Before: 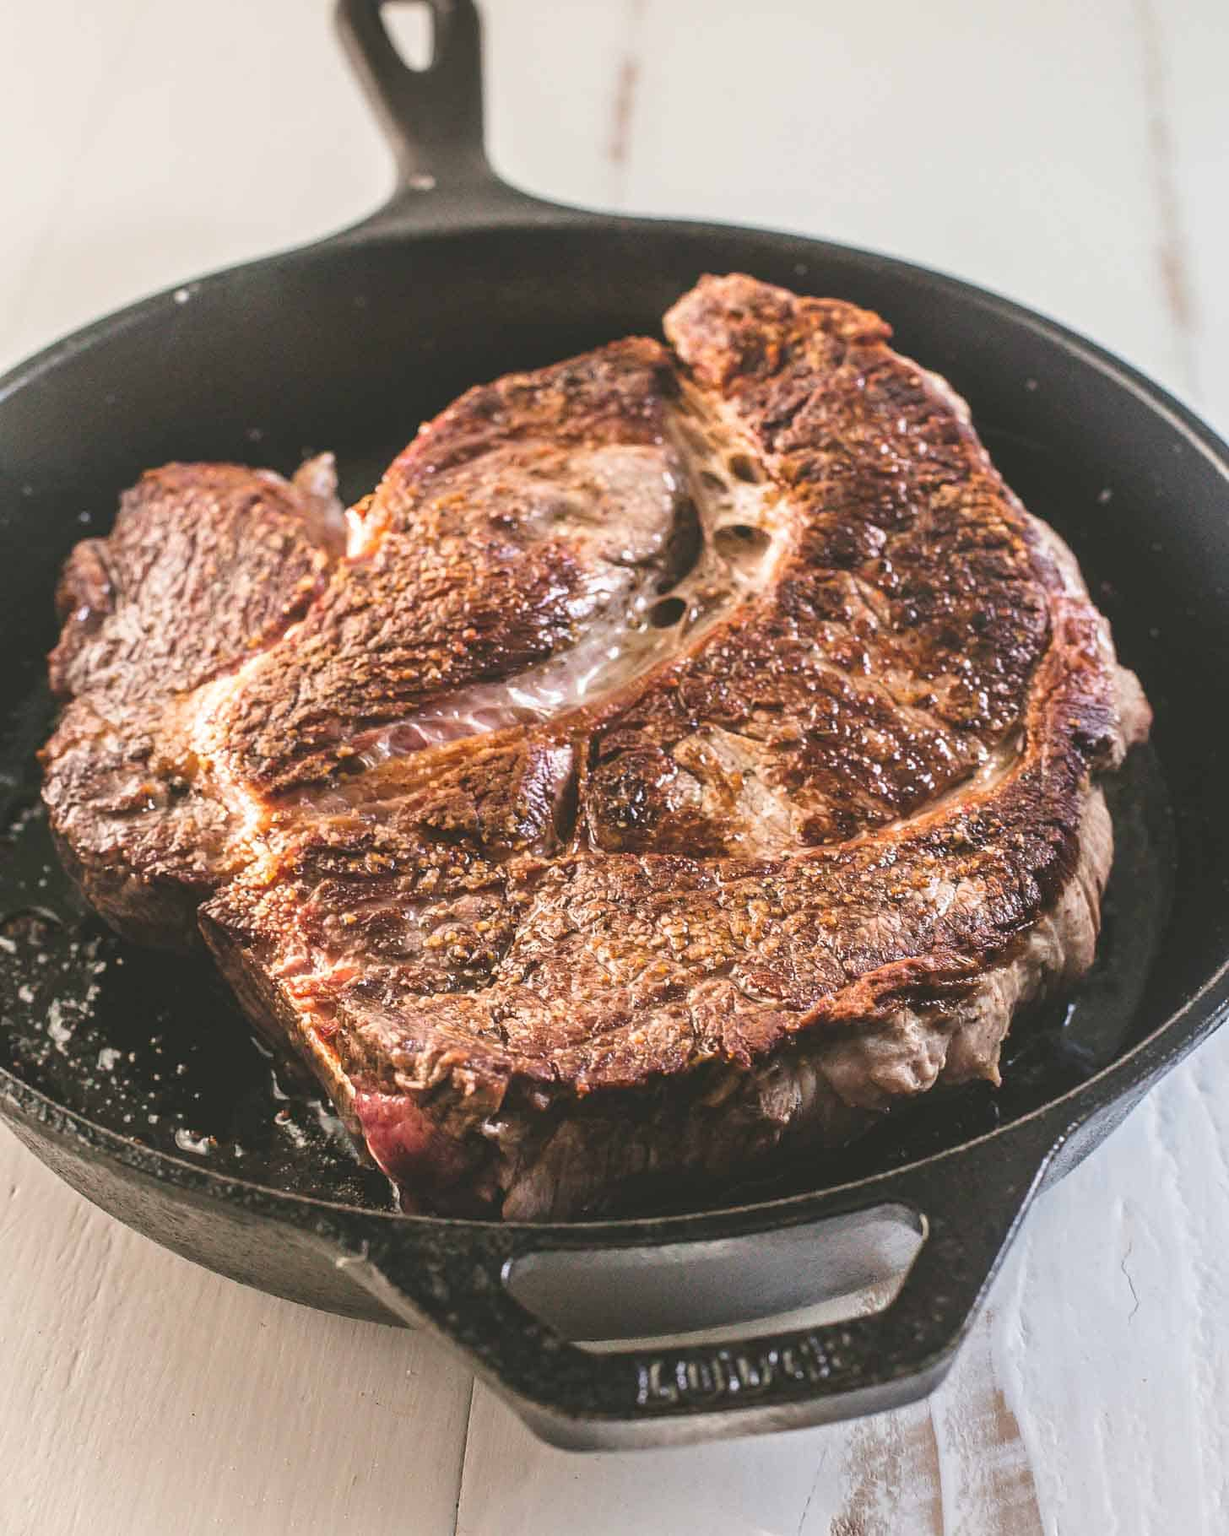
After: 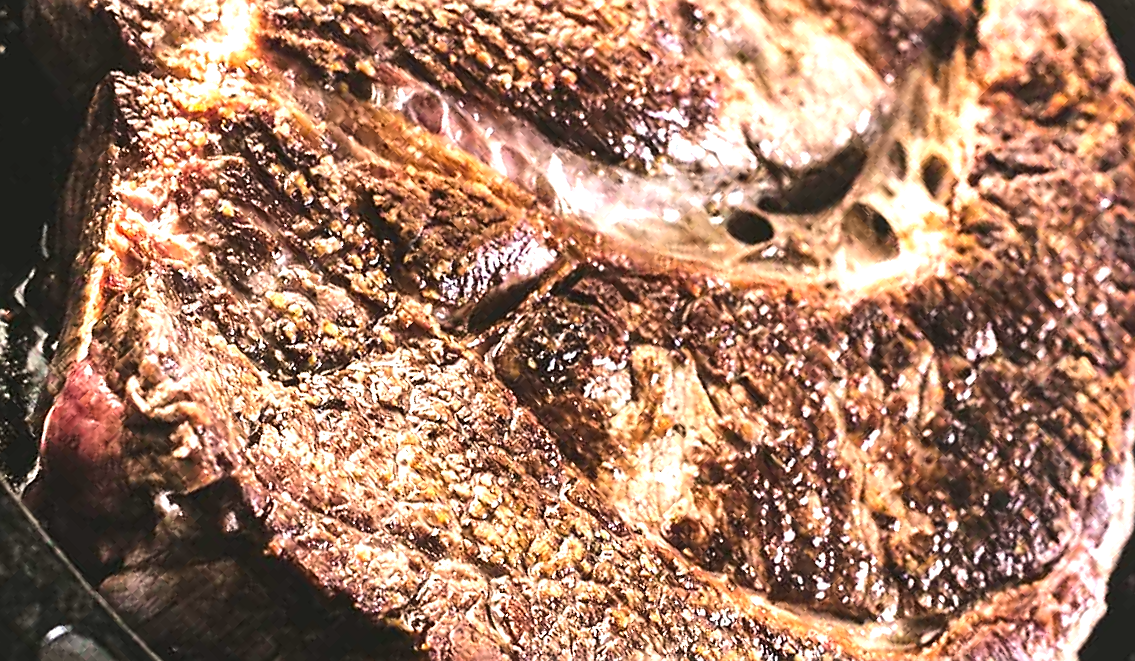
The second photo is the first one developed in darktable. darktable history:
sharpen: on, module defaults
crop and rotate: angle -45.95°, top 16.142%, right 0.977%, bottom 11.679%
tone equalizer: -8 EV -1.09 EV, -7 EV -1.02 EV, -6 EV -0.833 EV, -5 EV -0.617 EV, -3 EV 0.59 EV, -2 EV 0.84 EV, -1 EV 1.01 EV, +0 EV 1.05 EV, edges refinement/feathering 500, mask exposure compensation -1.57 EV, preserve details no
